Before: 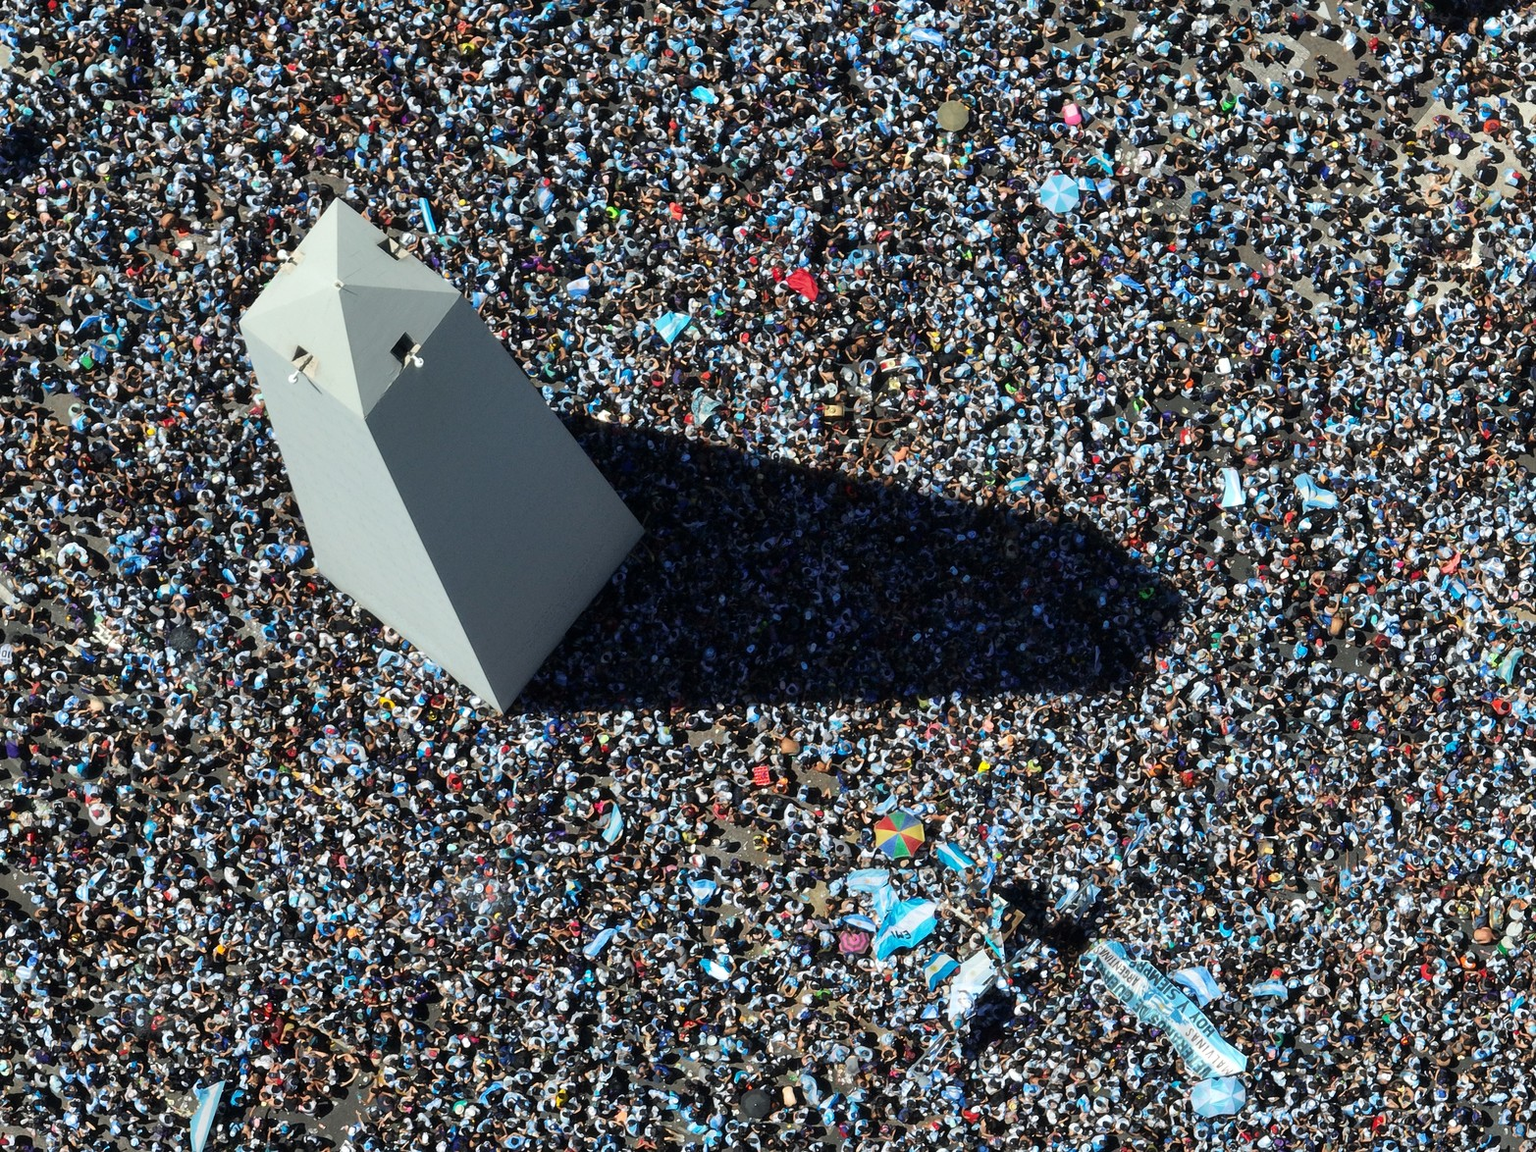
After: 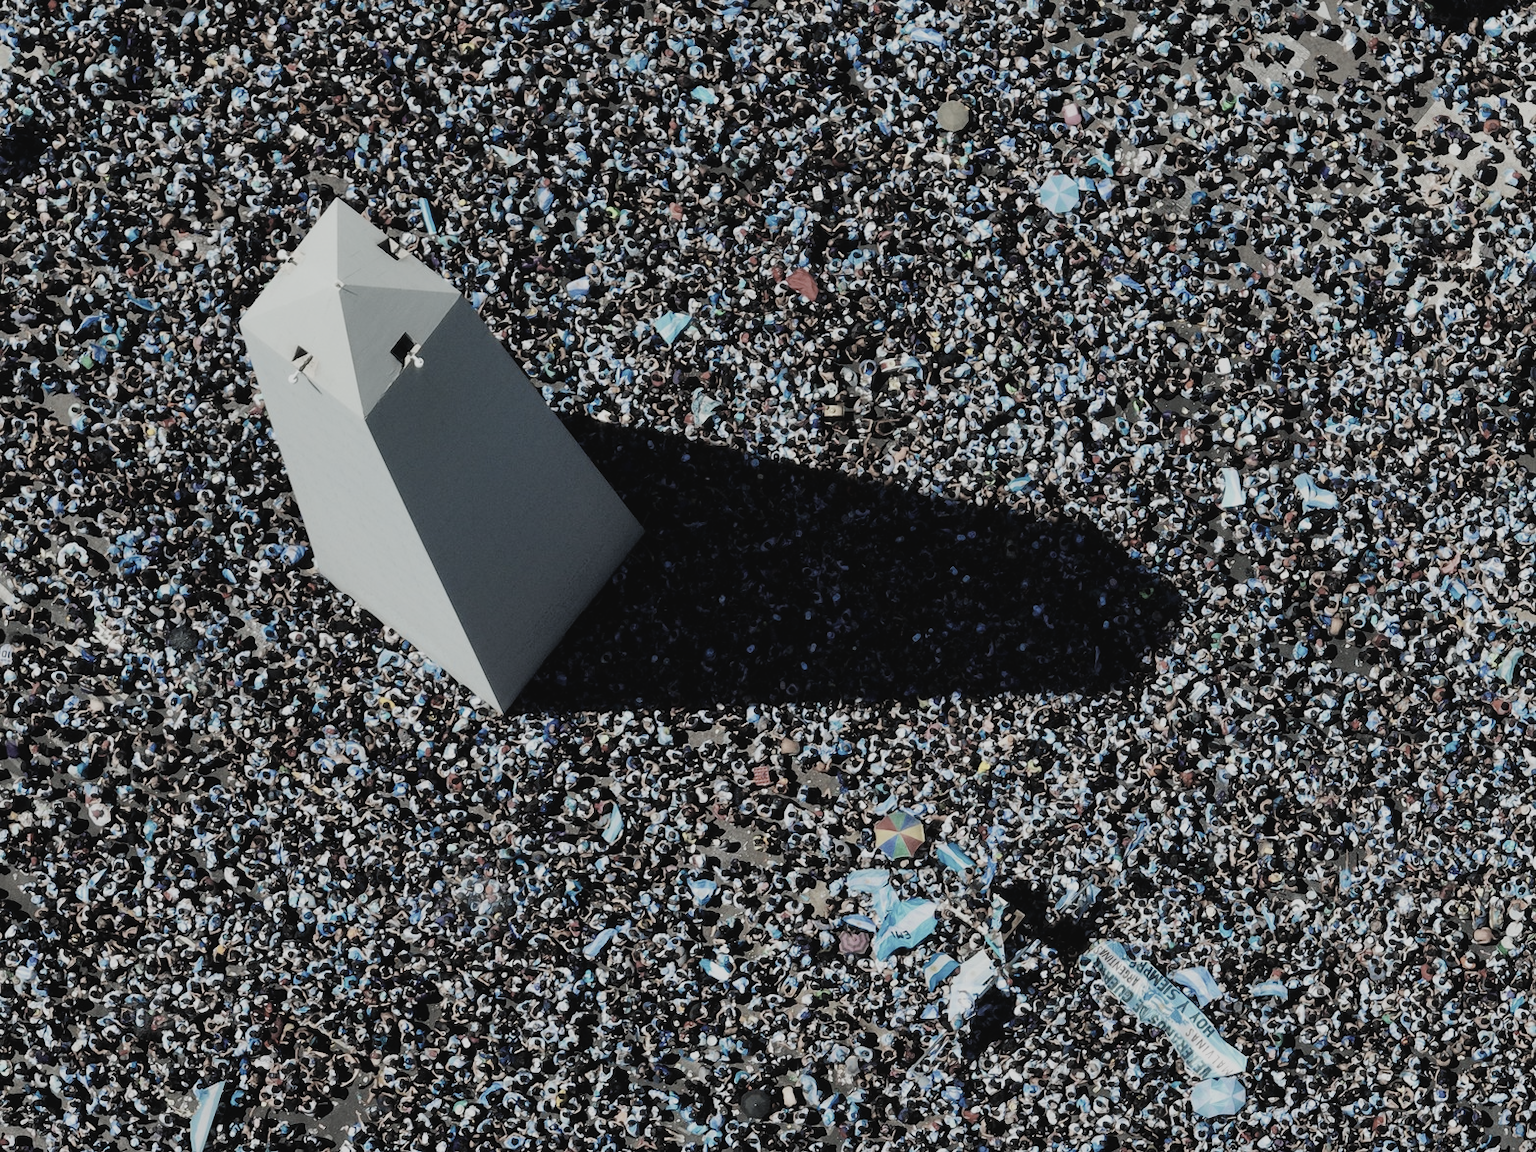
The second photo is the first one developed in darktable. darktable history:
tone curve: curves: ch0 [(0, 0.032) (0.181, 0.156) (0.751, 0.762) (1, 1)], preserve colors none
filmic rgb: black relative exposure -7.47 EV, white relative exposure 4.89 EV, hardness 3.4, iterations of high-quality reconstruction 0
color zones: curves: ch1 [(0.238, 0.163) (0.476, 0.2) (0.733, 0.322) (0.848, 0.134)]
